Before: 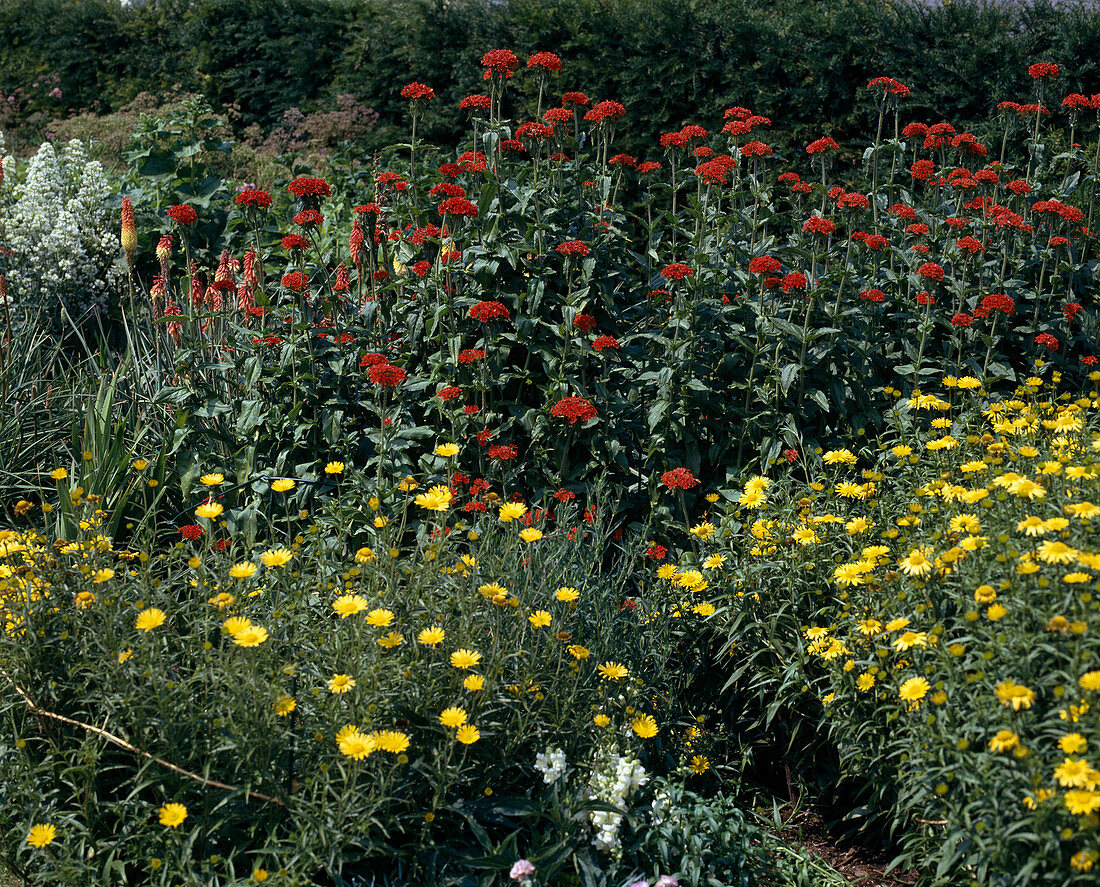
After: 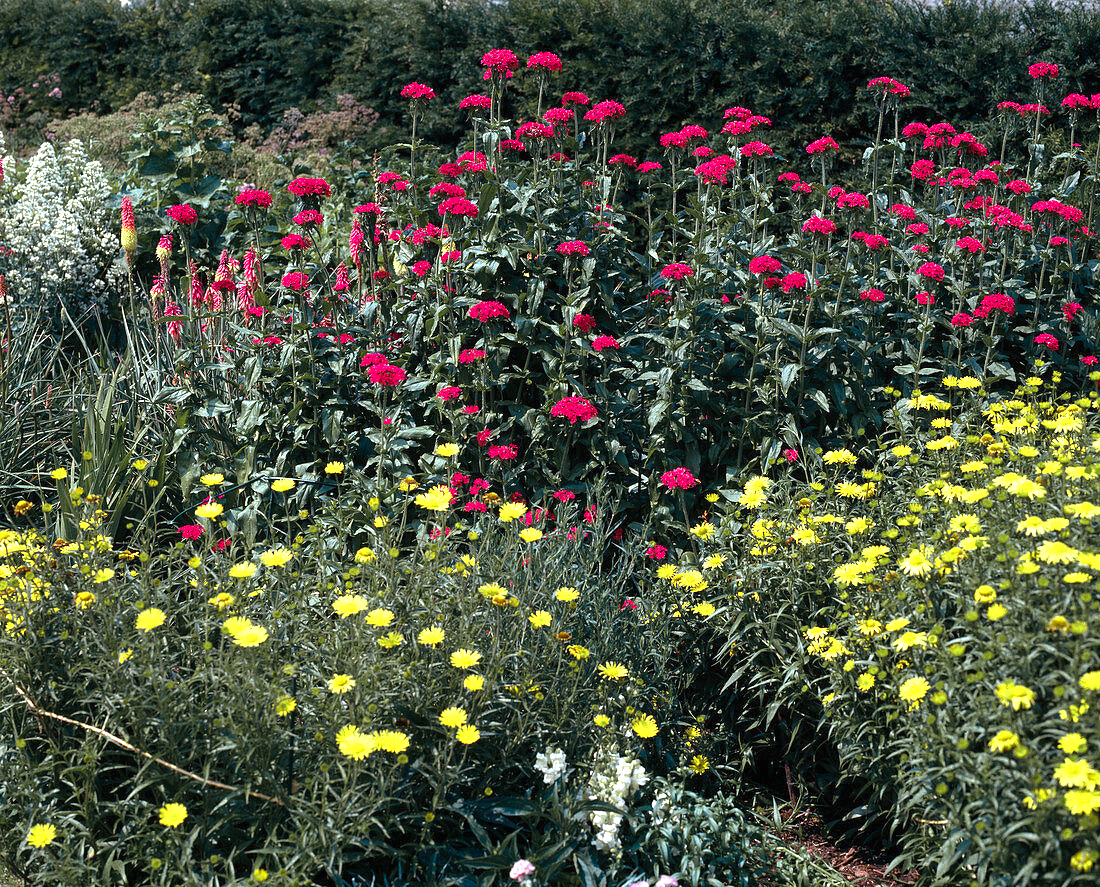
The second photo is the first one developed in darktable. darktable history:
white balance: red 0.98, blue 1.034
exposure: black level correction 0, exposure 0.9 EV, compensate highlight preservation false
color zones: curves: ch0 [(0, 0.533) (0.126, 0.533) (0.234, 0.533) (0.368, 0.357) (0.5, 0.5) (0.625, 0.5) (0.74, 0.637) (0.875, 0.5)]; ch1 [(0.004, 0.708) (0.129, 0.662) (0.25, 0.5) (0.375, 0.331) (0.496, 0.396) (0.625, 0.649) (0.739, 0.26) (0.875, 0.5) (1, 0.478)]; ch2 [(0, 0.409) (0.132, 0.403) (0.236, 0.558) (0.379, 0.448) (0.5, 0.5) (0.625, 0.5) (0.691, 0.39) (0.875, 0.5)]
